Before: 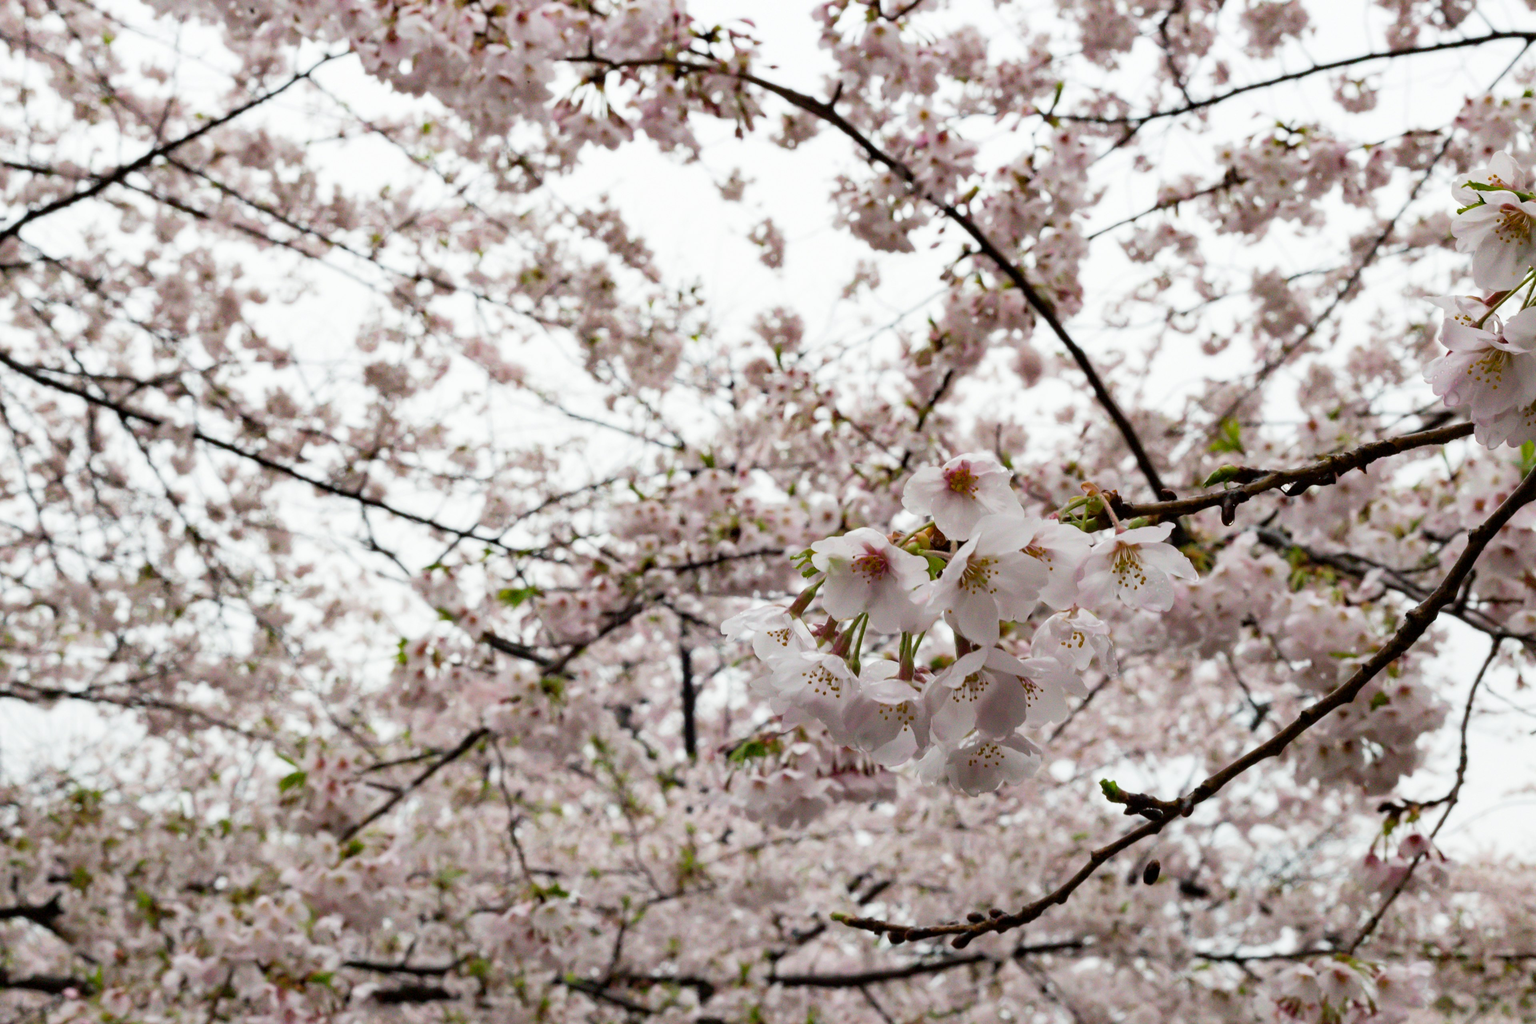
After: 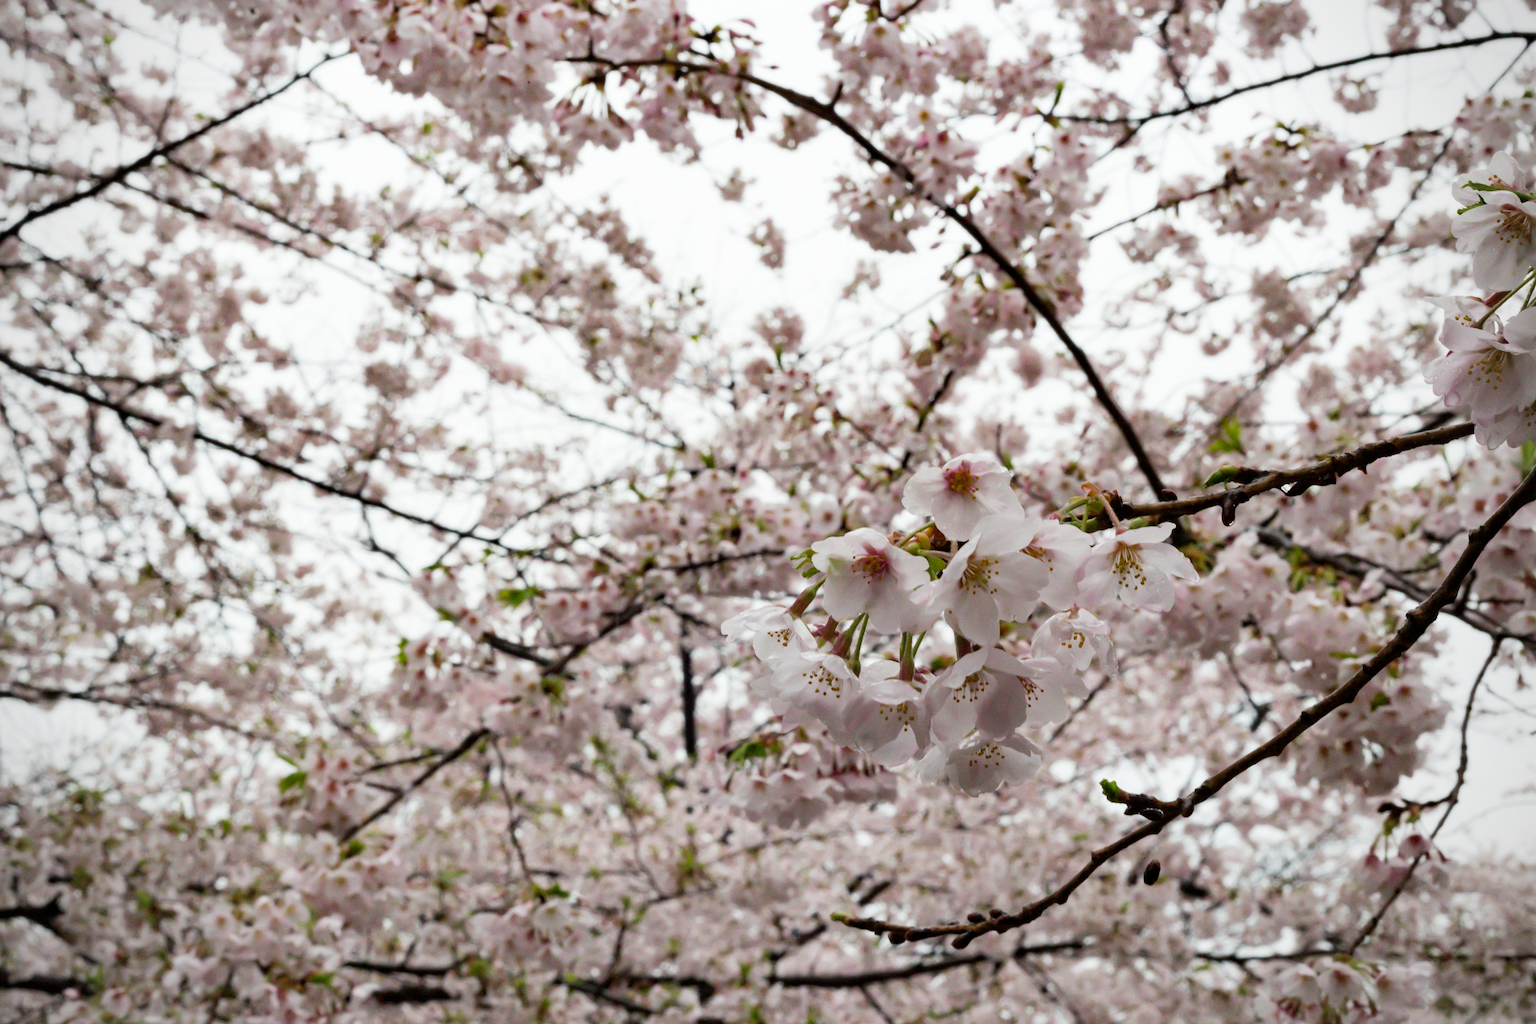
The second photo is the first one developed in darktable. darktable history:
vignetting: fall-off radius 61.12%
